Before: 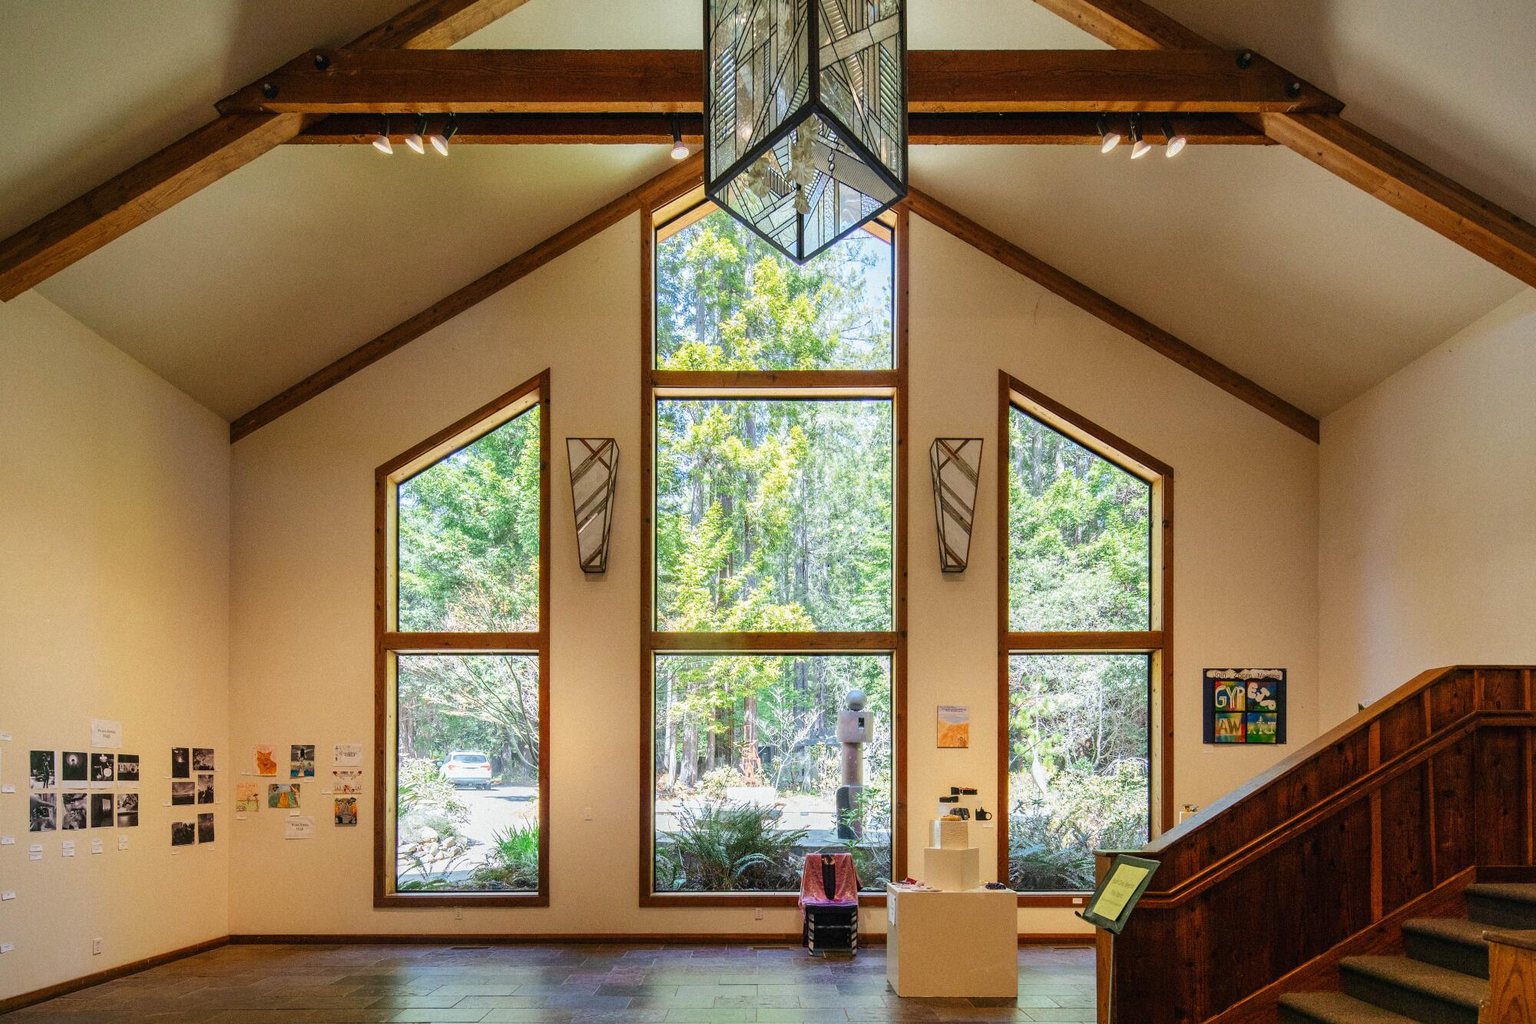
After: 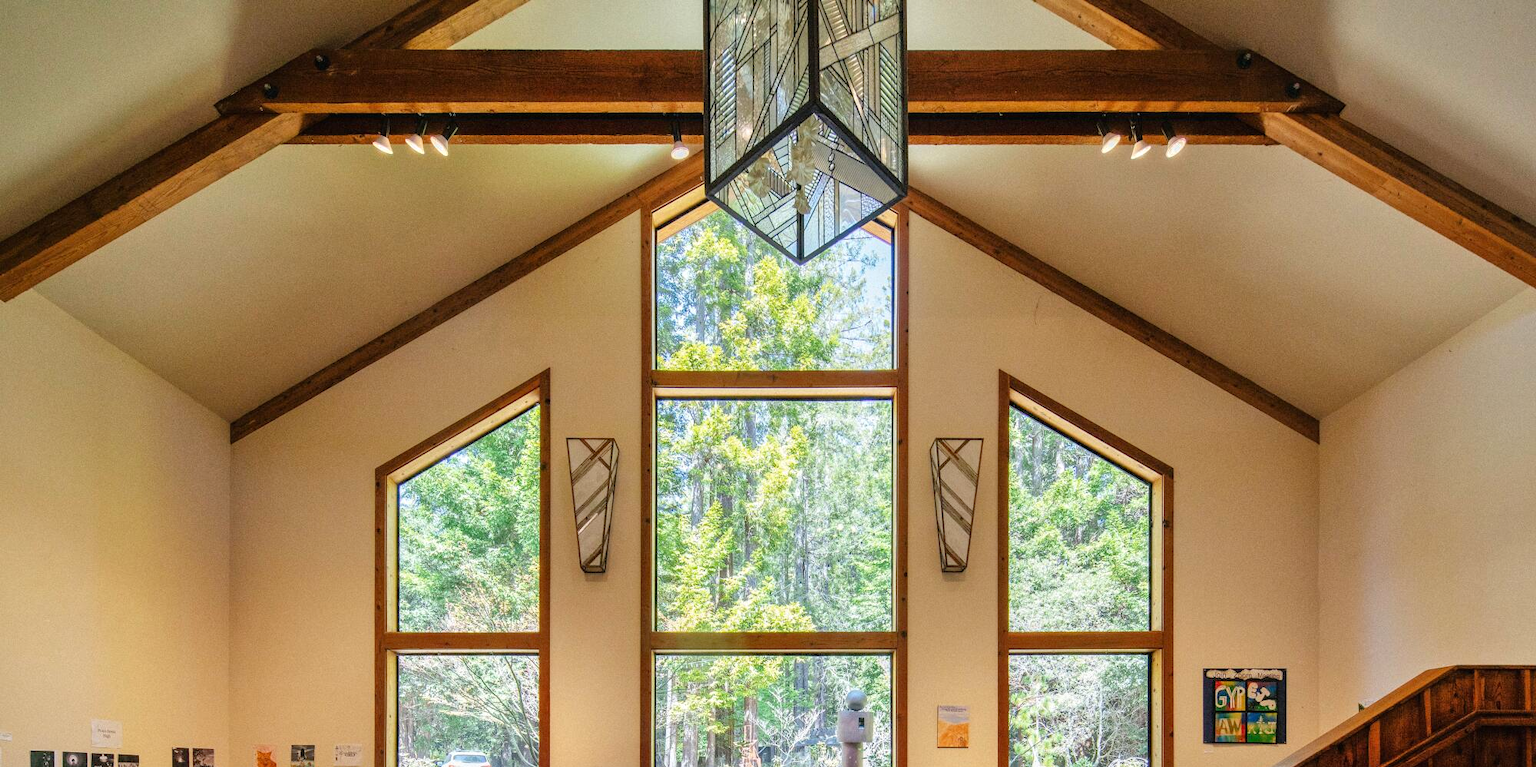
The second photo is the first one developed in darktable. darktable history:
tone equalizer: -8 EV 0.022 EV, -7 EV -0.022 EV, -6 EV 0.007 EV, -5 EV 0.043 EV, -4 EV 0.298 EV, -3 EV 0.635 EV, -2 EV 0.556 EV, -1 EV 0.17 EV, +0 EV 0.038 EV
crop: bottom 24.992%
